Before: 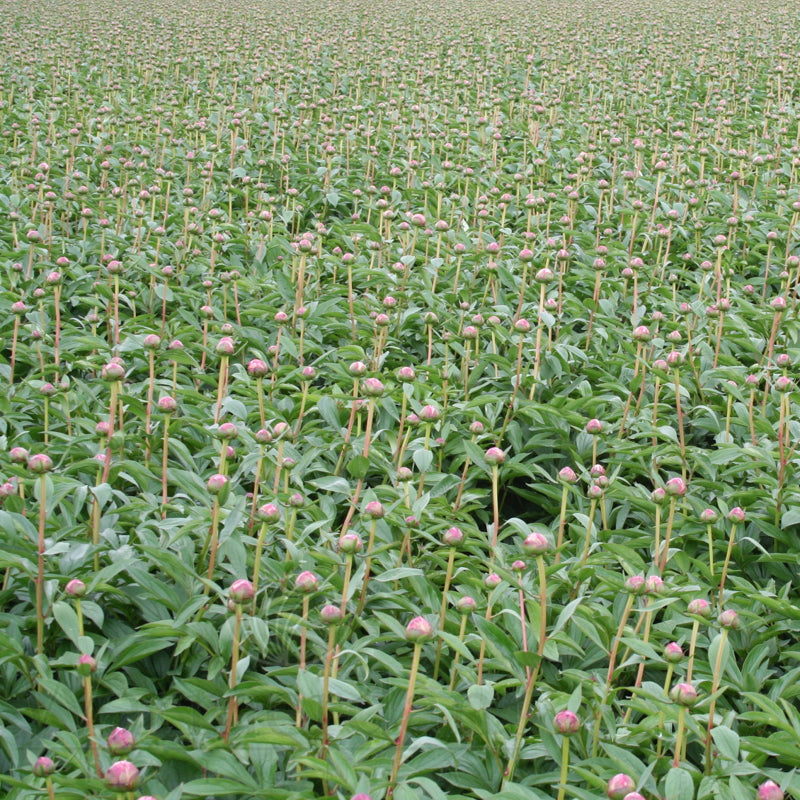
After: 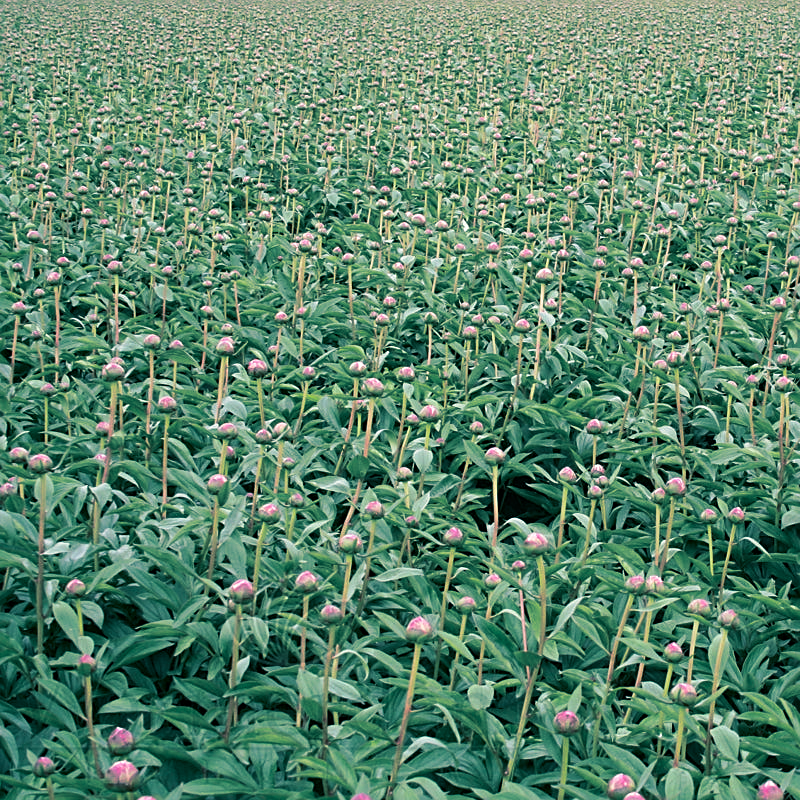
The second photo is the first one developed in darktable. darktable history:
contrast brightness saturation: contrast 0.12, brightness -0.12, saturation 0.2
sharpen: on, module defaults
split-toning: shadows › hue 186.43°, highlights › hue 49.29°, compress 30.29%
